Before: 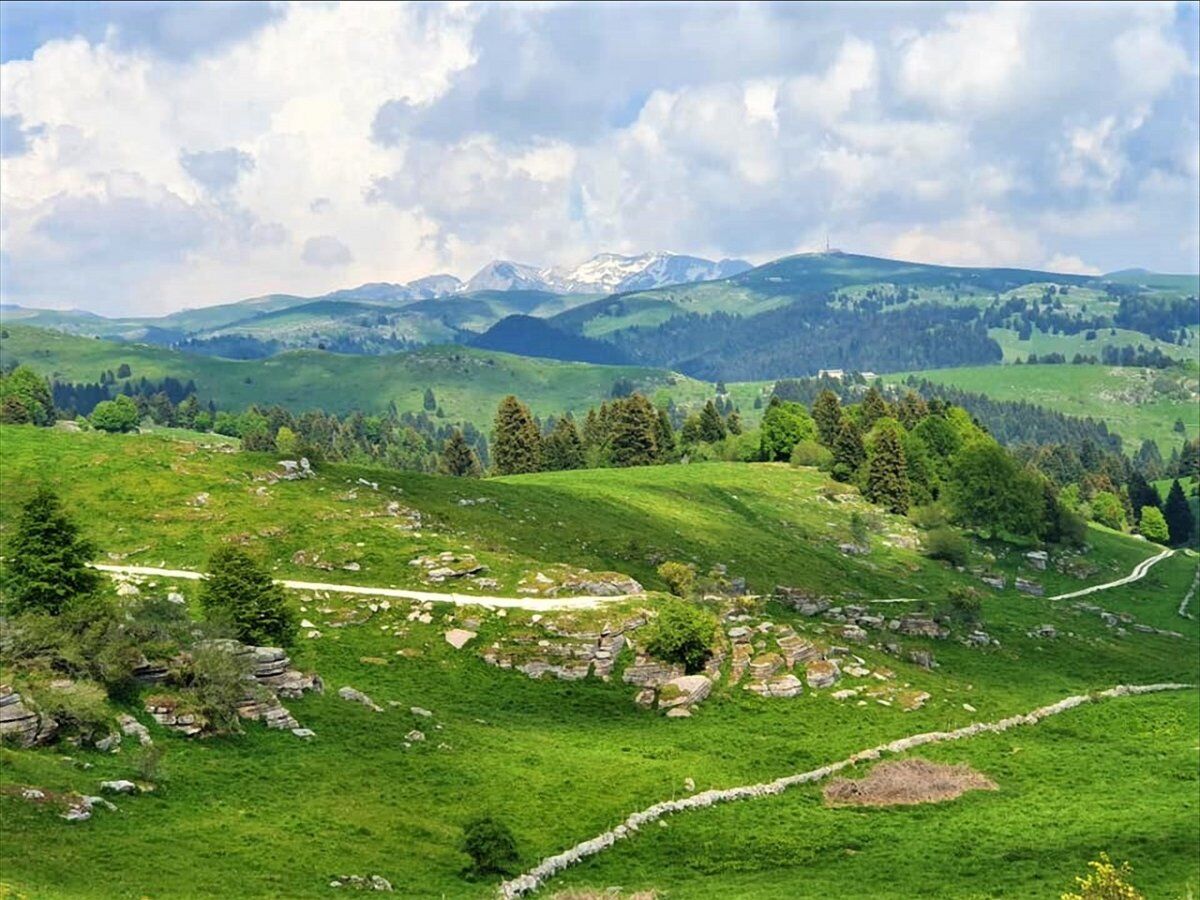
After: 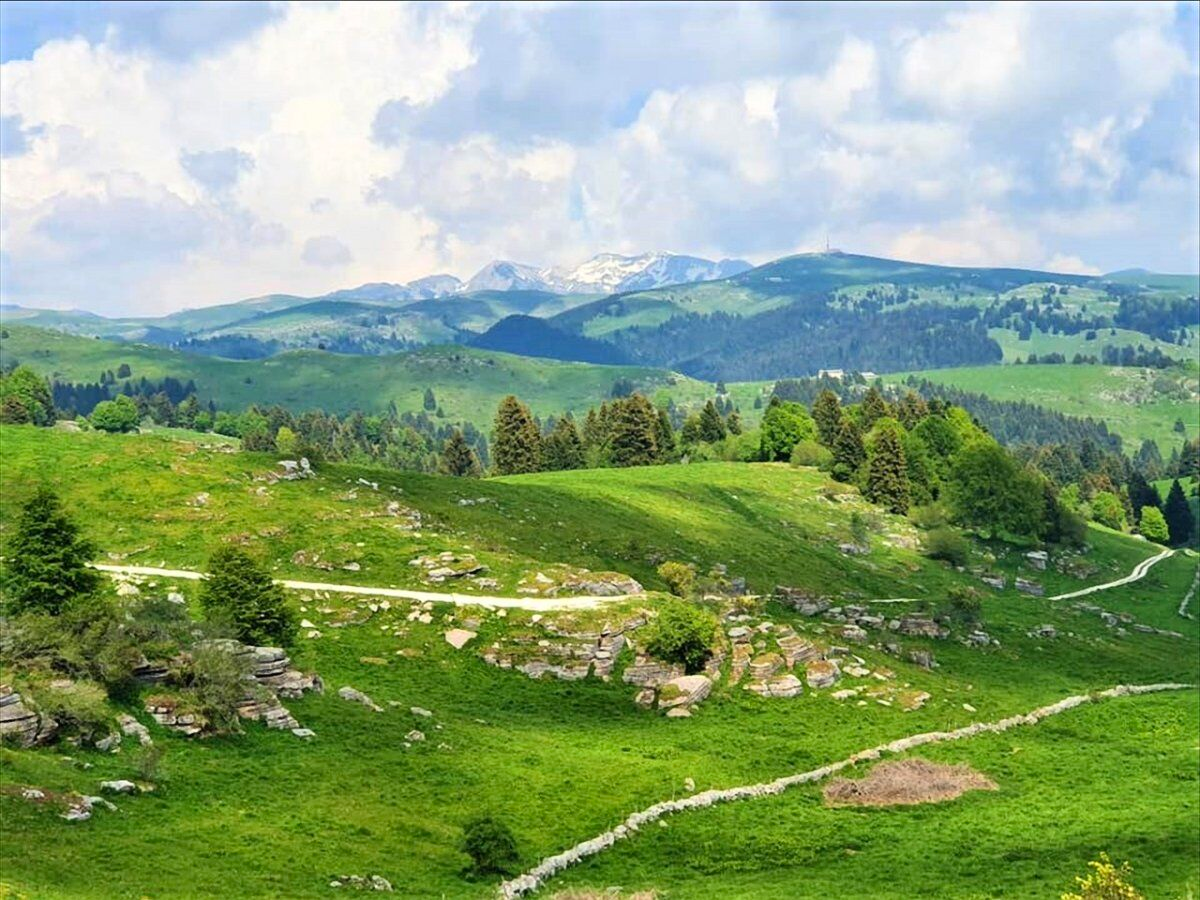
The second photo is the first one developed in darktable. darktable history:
contrast brightness saturation: contrast 0.105, brightness 0.039, saturation 0.092
